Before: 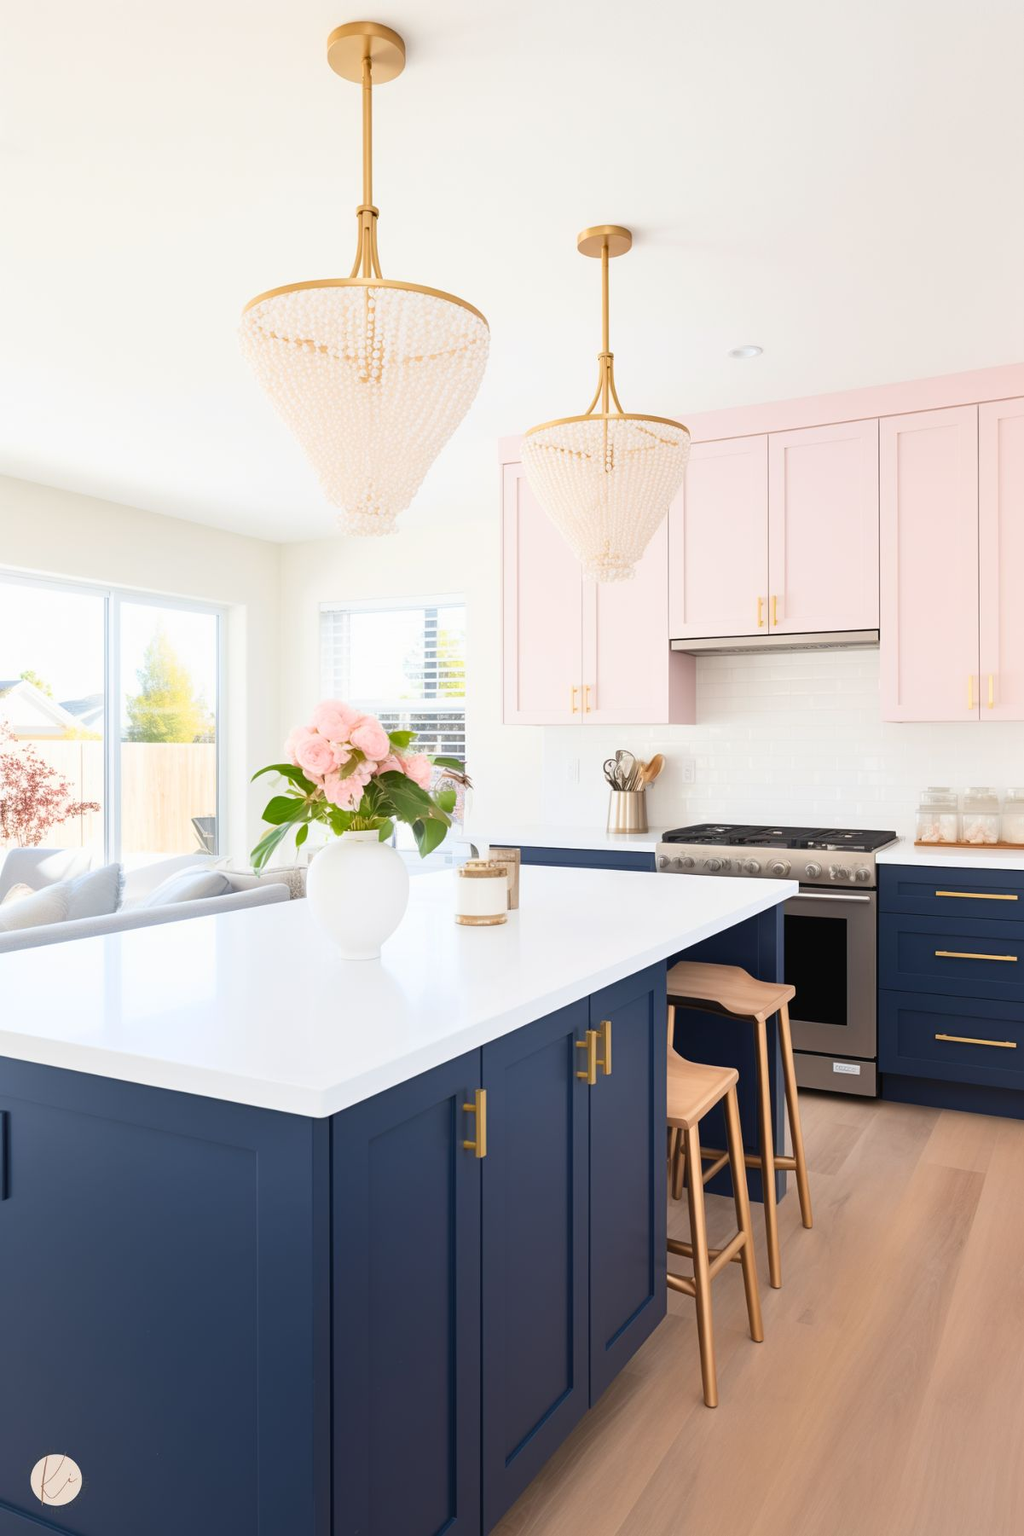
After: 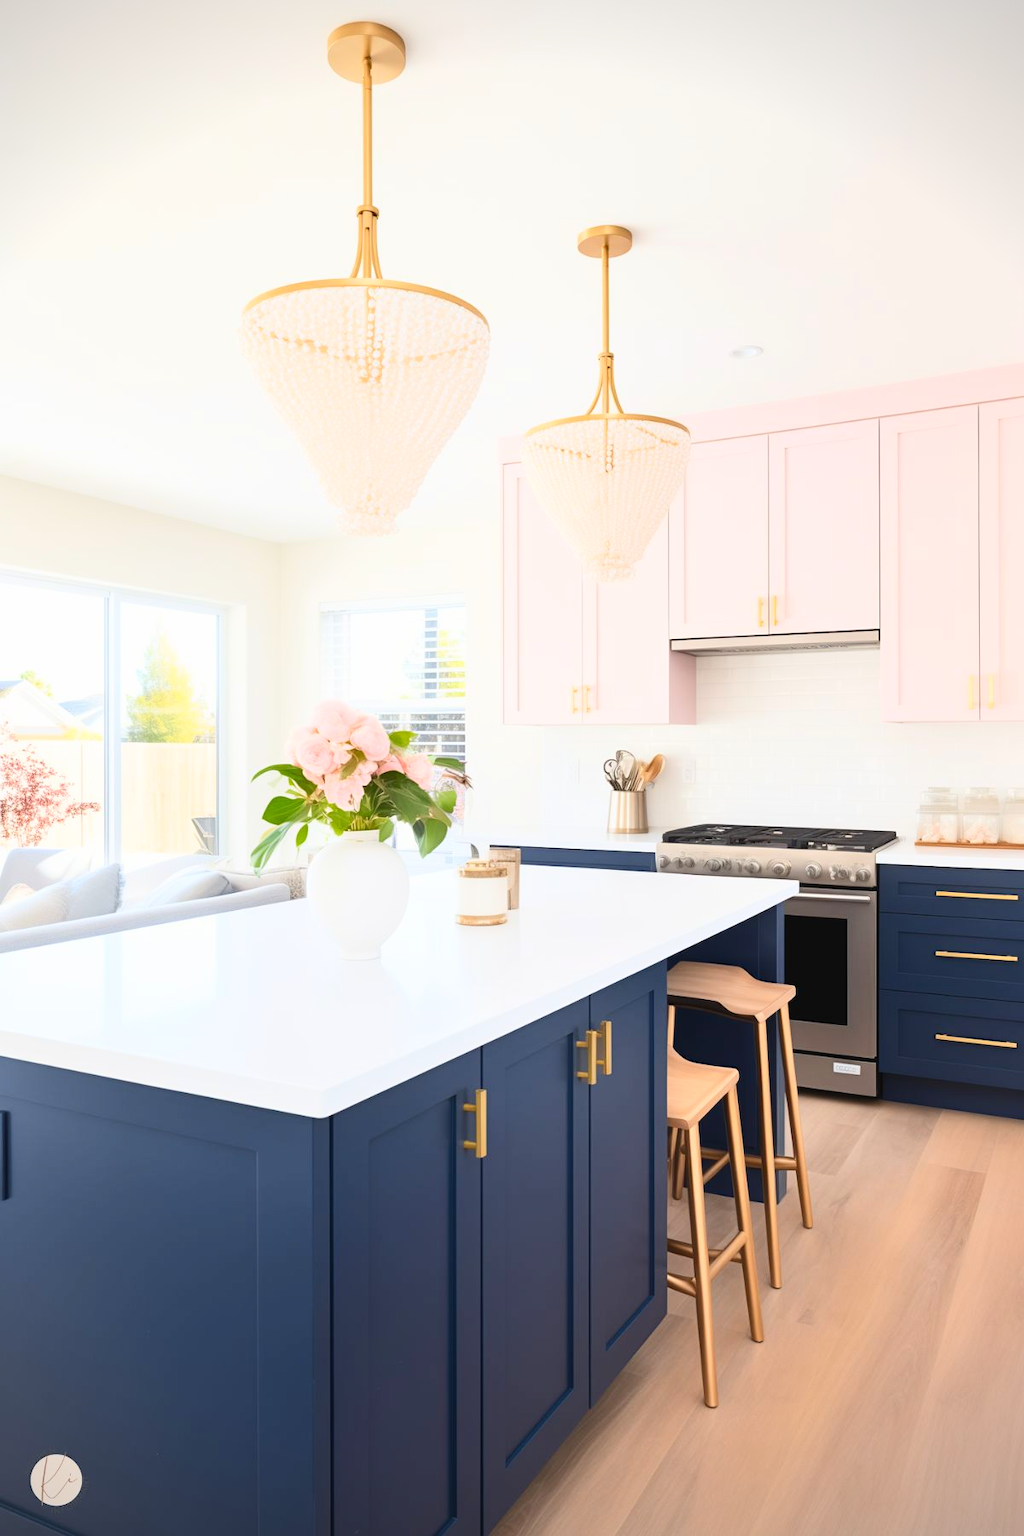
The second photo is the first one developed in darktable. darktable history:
vignetting: fall-off start 91.12%
contrast brightness saturation: contrast 0.201, brightness 0.14, saturation 0.148
